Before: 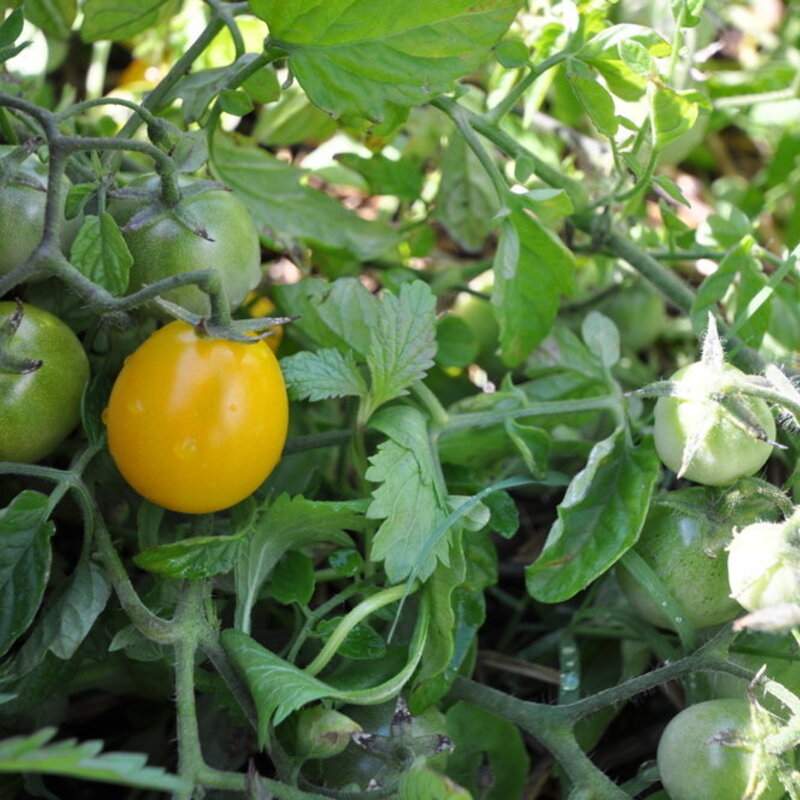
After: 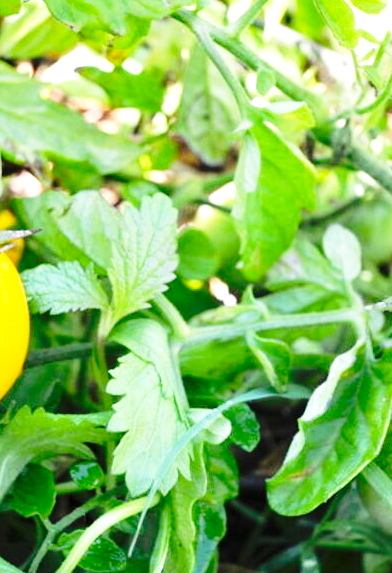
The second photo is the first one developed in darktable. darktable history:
crop: left 32.459%, top 10.957%, right 18.533%, bottom 17.415%
tone equalizer: on, module defaults
exposure: exposure 0.646 EV, compensate highlight preservation false
base curve: curves: ch0 [(0, 0) (0.036, 0.037) (0.121, 0.228) (0.46, 0.76) (0.859, 0.983) (1, 1)], preserve colors none
contrast brightness saturation: contrast 0.084, saturation 0.201
